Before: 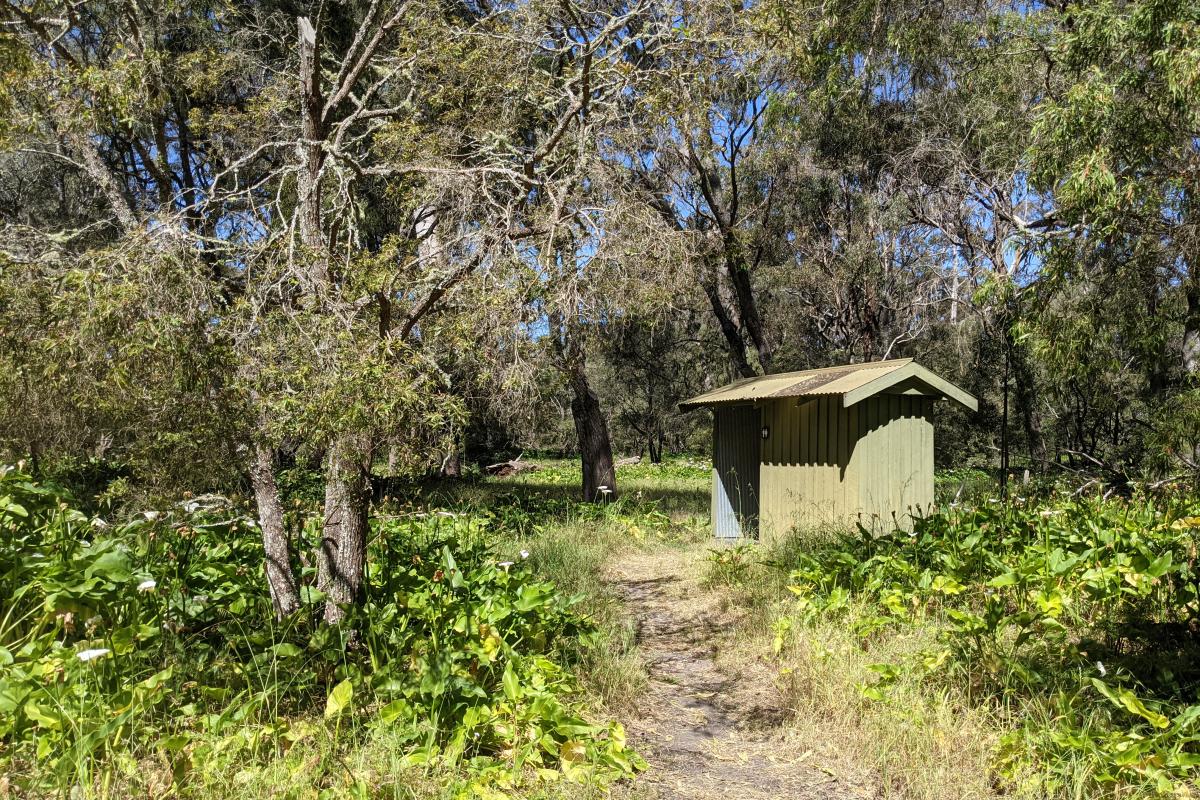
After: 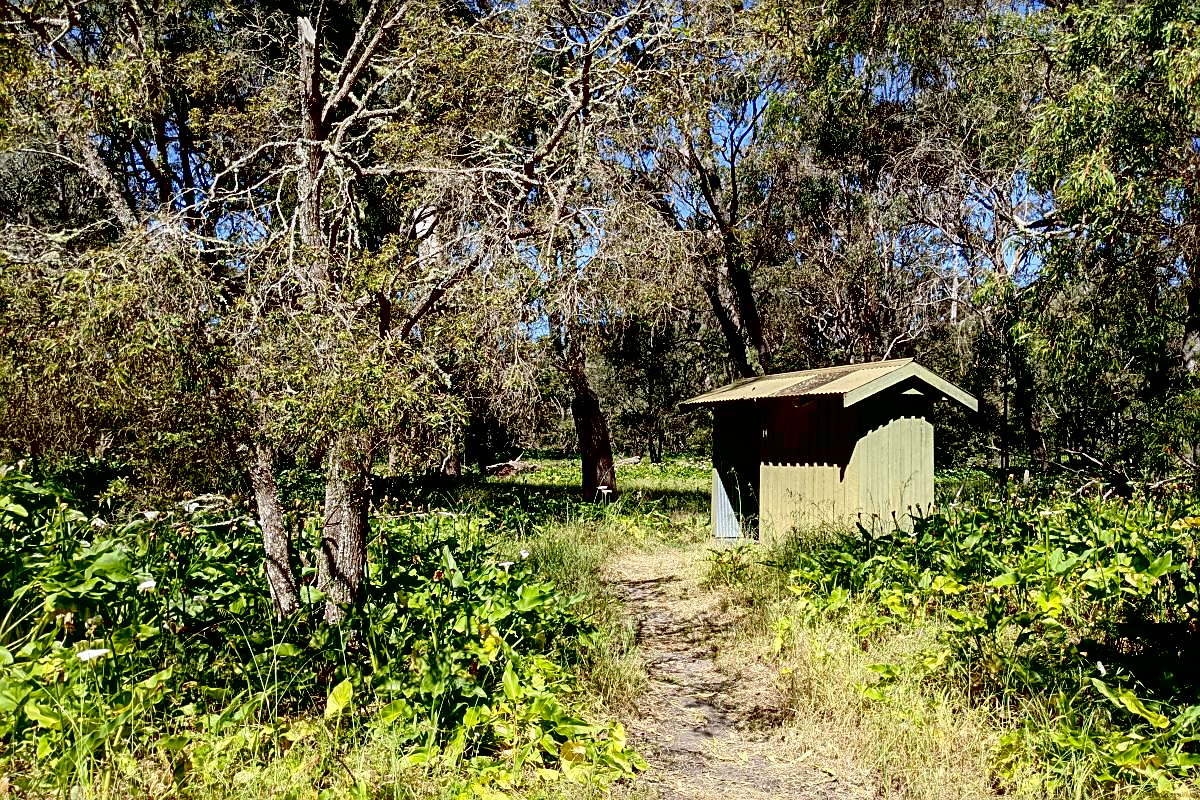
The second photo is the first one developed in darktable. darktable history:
sharpen: on, module defaults
exposure: black level correction 0.048, exposure 0.013 EV, compensate highlight preservation false
tone equalizer: mask exposure compensation -0.502 EV
contrast brightness saturation: contrast 0.148, brightness 0.045
